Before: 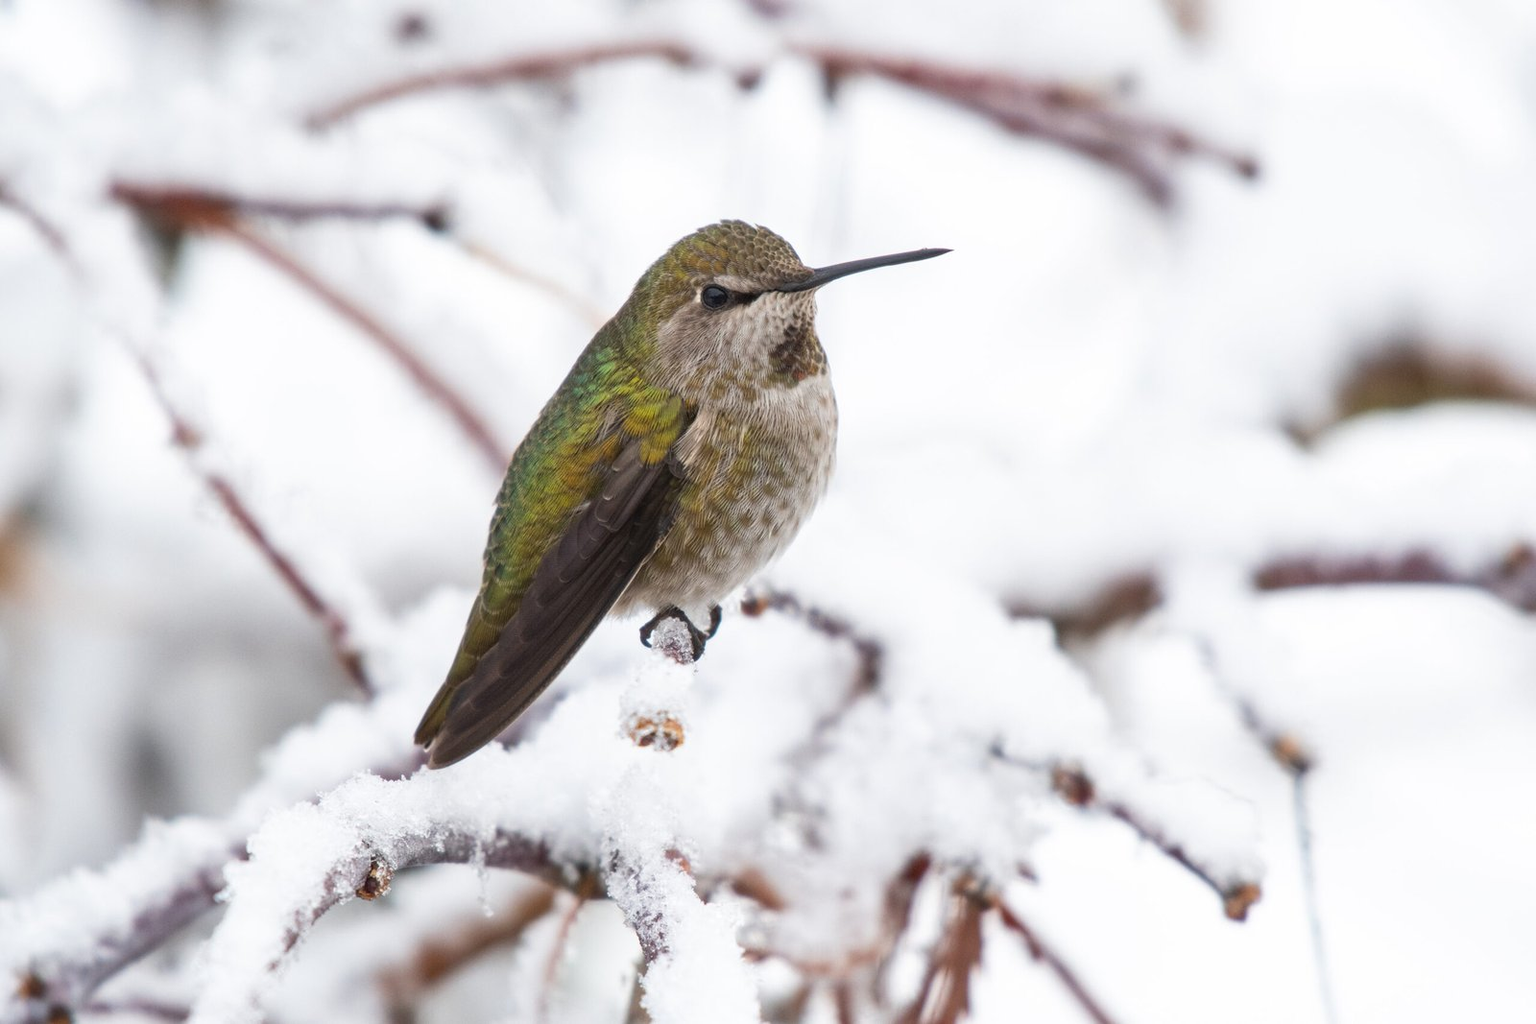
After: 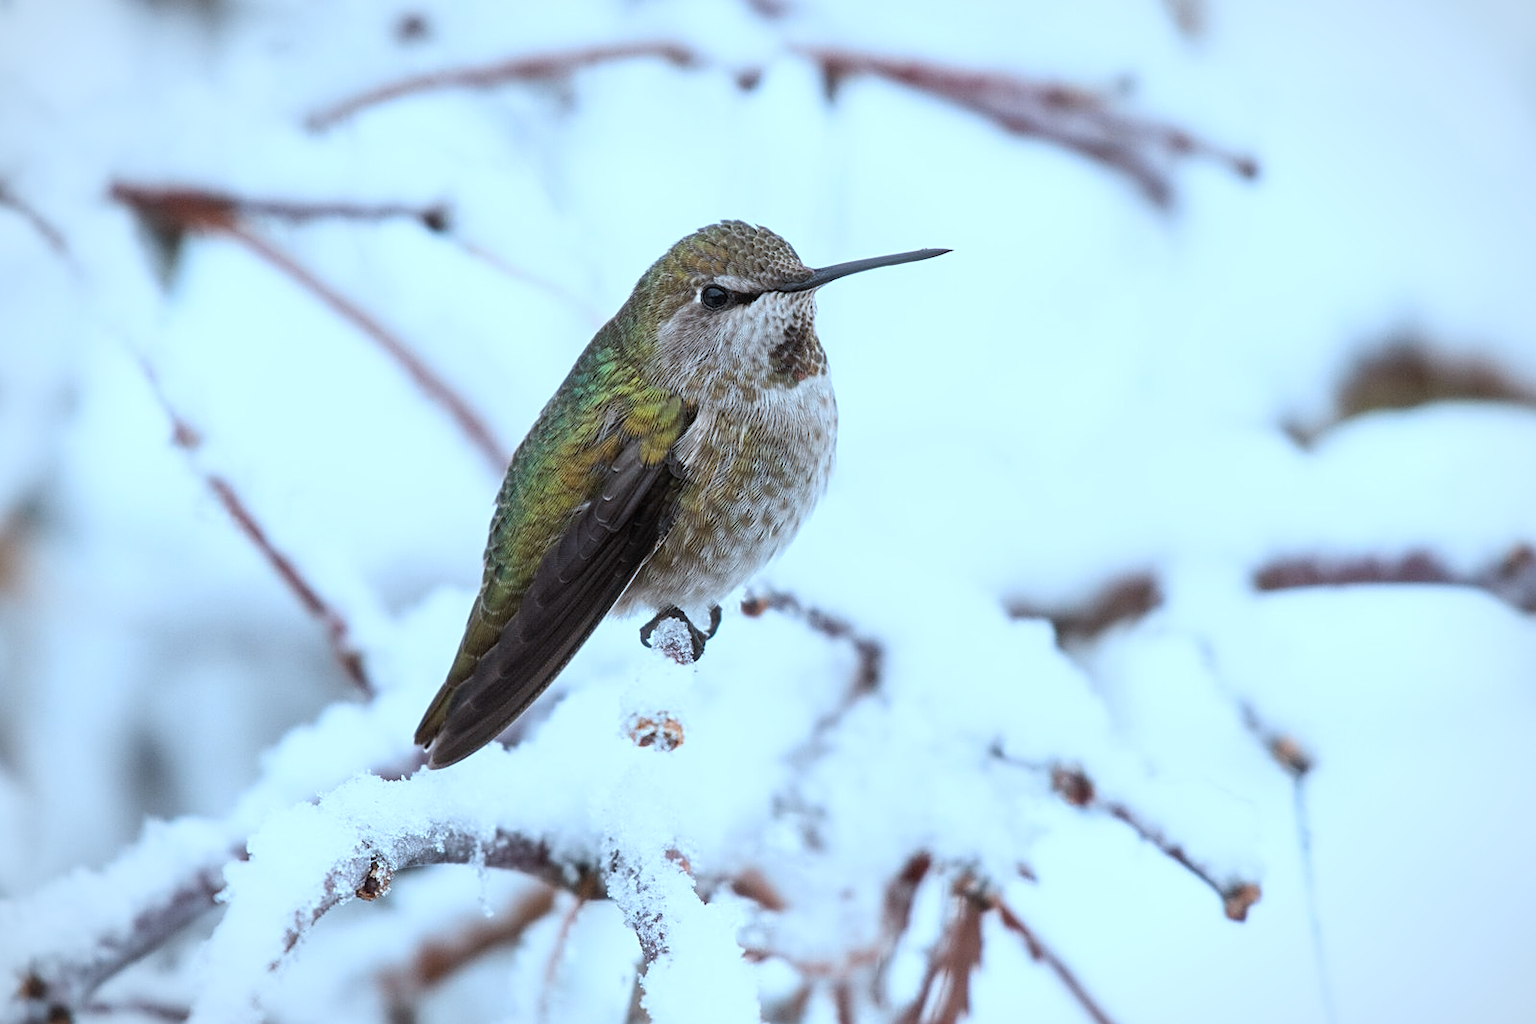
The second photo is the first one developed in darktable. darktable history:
vignetting: fall-off start 84.93%, fall-off radius 80.78%, width/height ratio 1.227
haze removal: strength -0.051, adaptive false
color correction: highlights a* -8.84, highlights b* -22.38
sharpen: on, module defaults
filmic rgb: black relative exposure -12.67 EV, white relative exposure 2.81 EV, target black luminance 0%, hardness 8.48, latitude 71.3%, contrast 1.135, shadows ↔ highlights balance -0.909%, contrast in shadows safe
